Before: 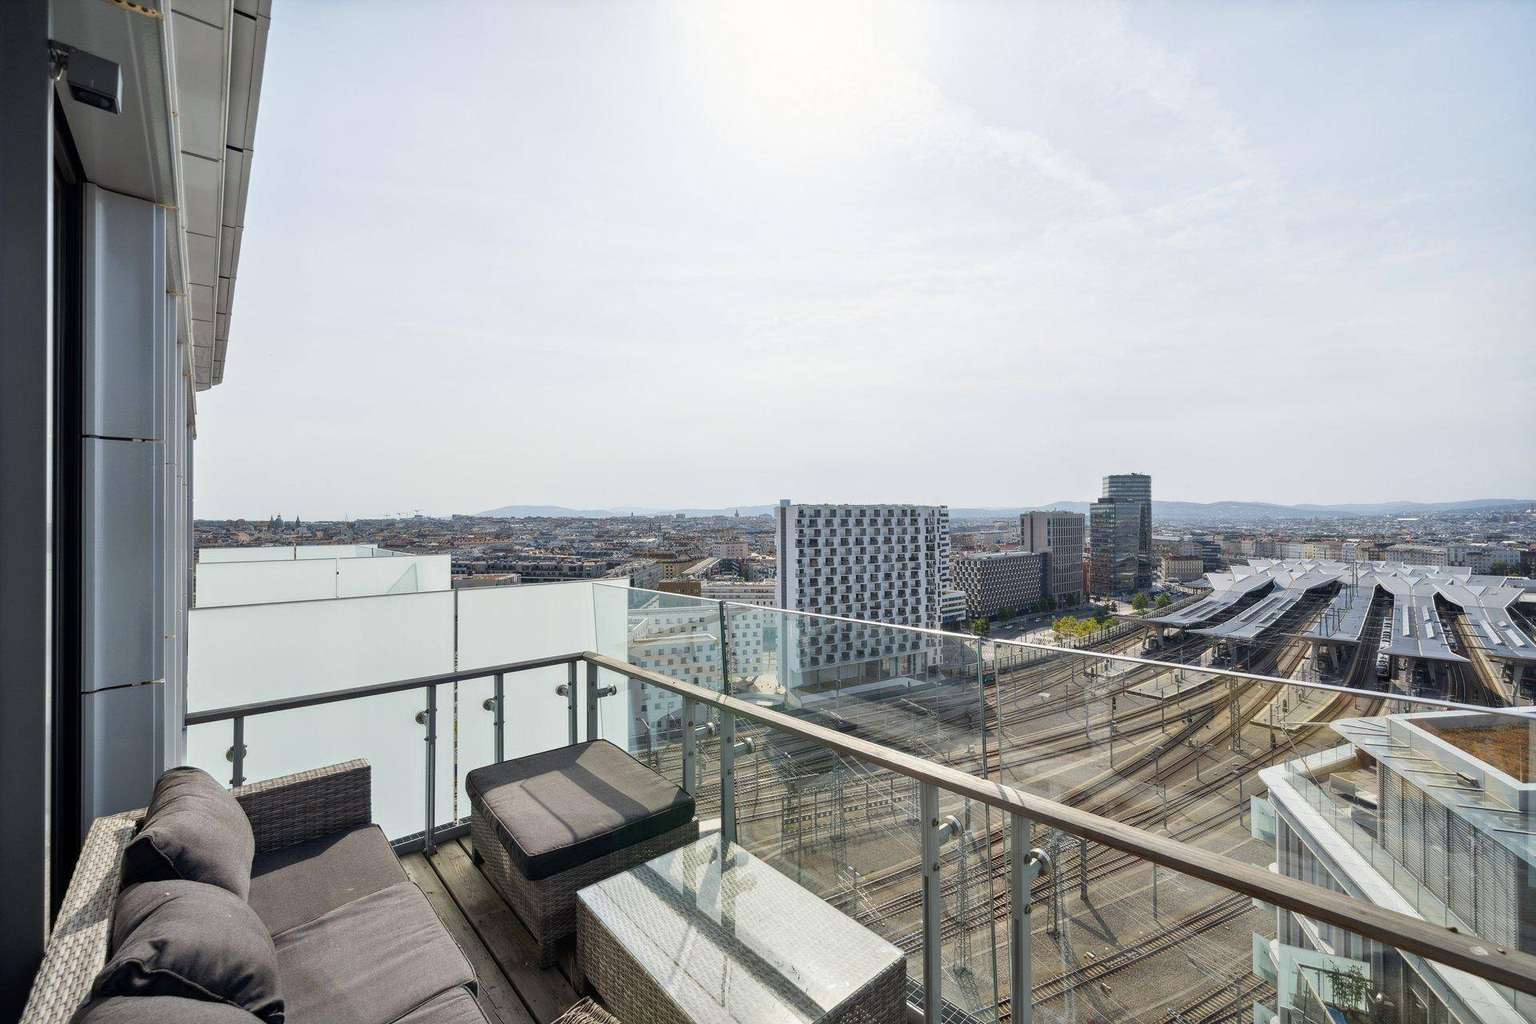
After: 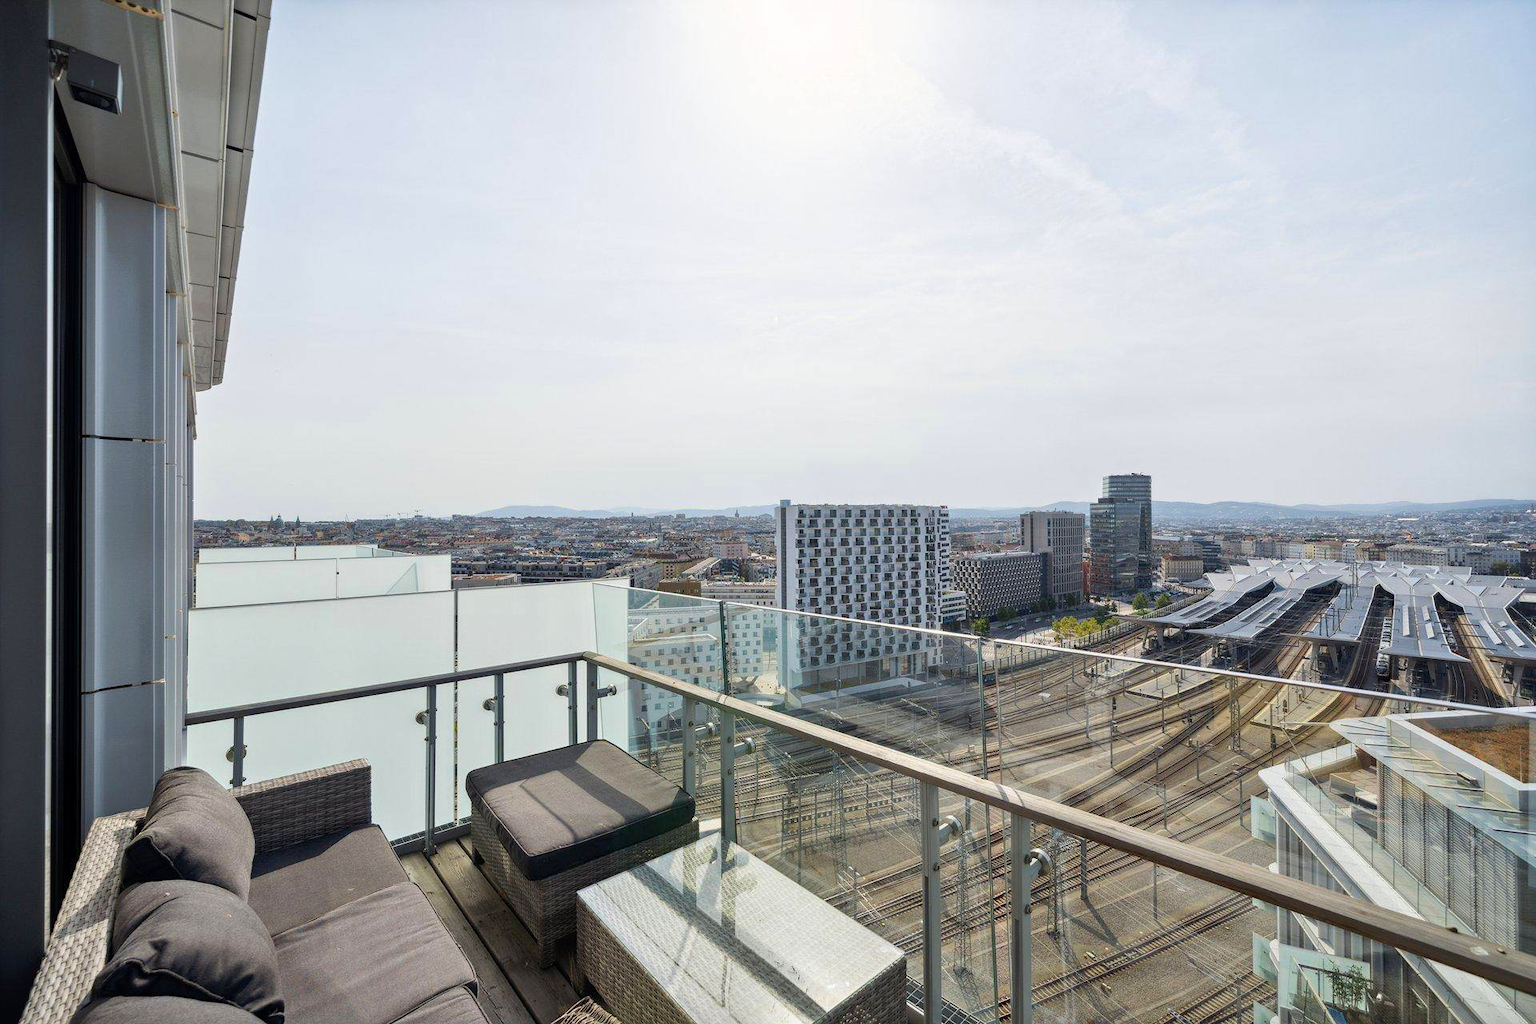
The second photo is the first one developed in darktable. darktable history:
white balance: emerald 1
velvia: strength 15%
